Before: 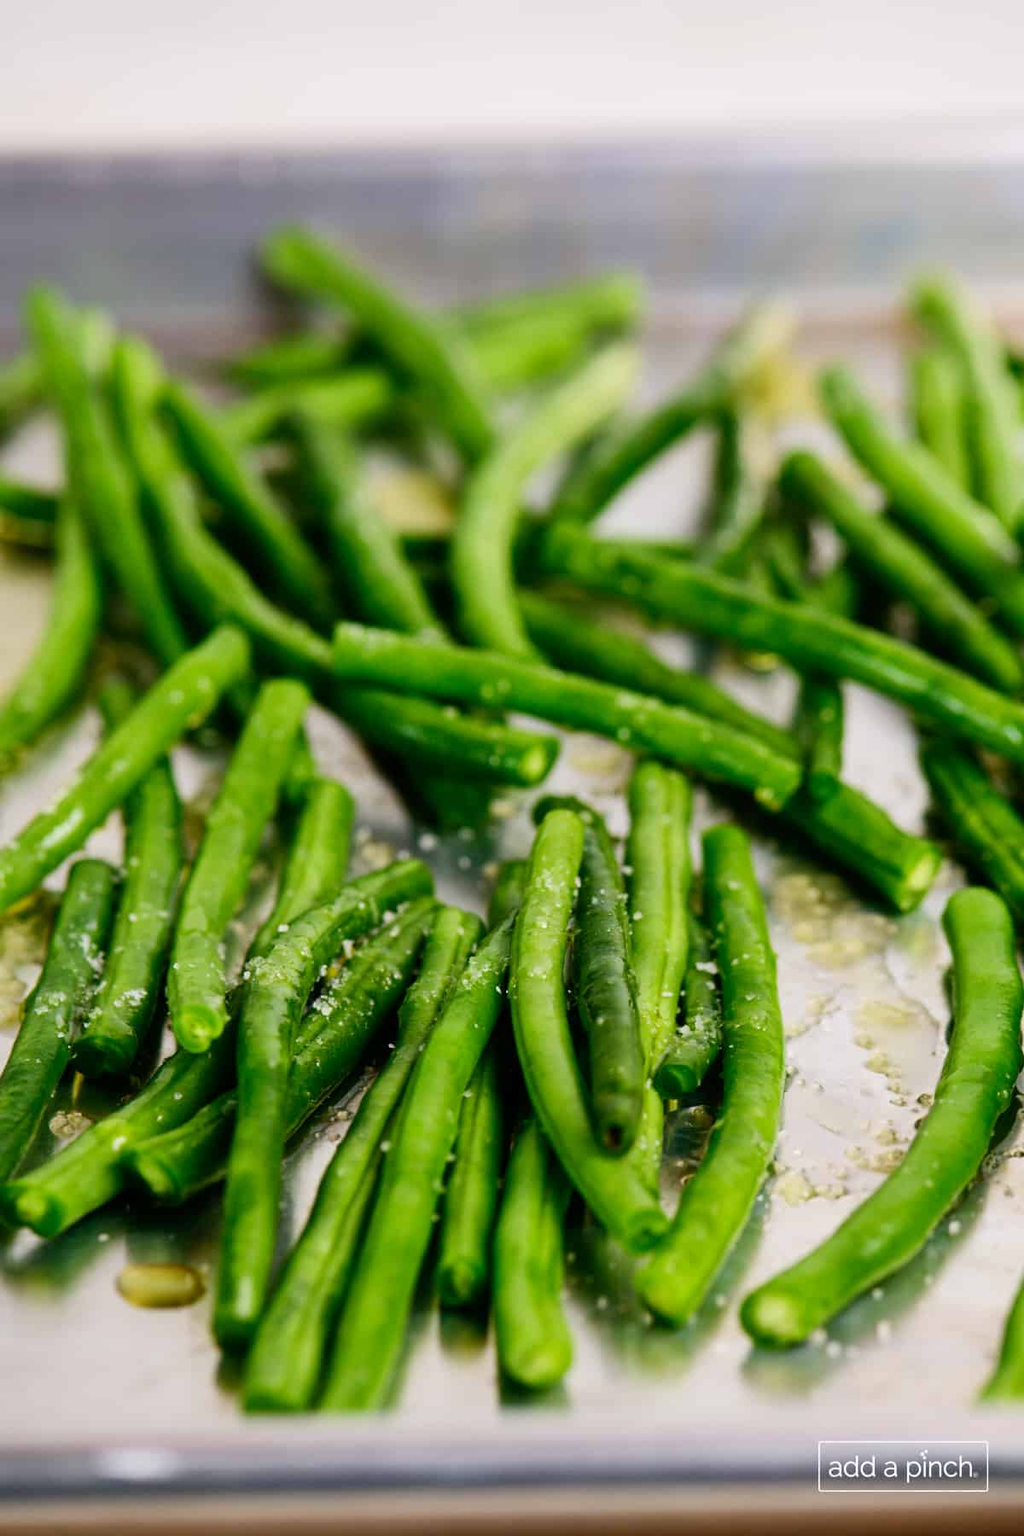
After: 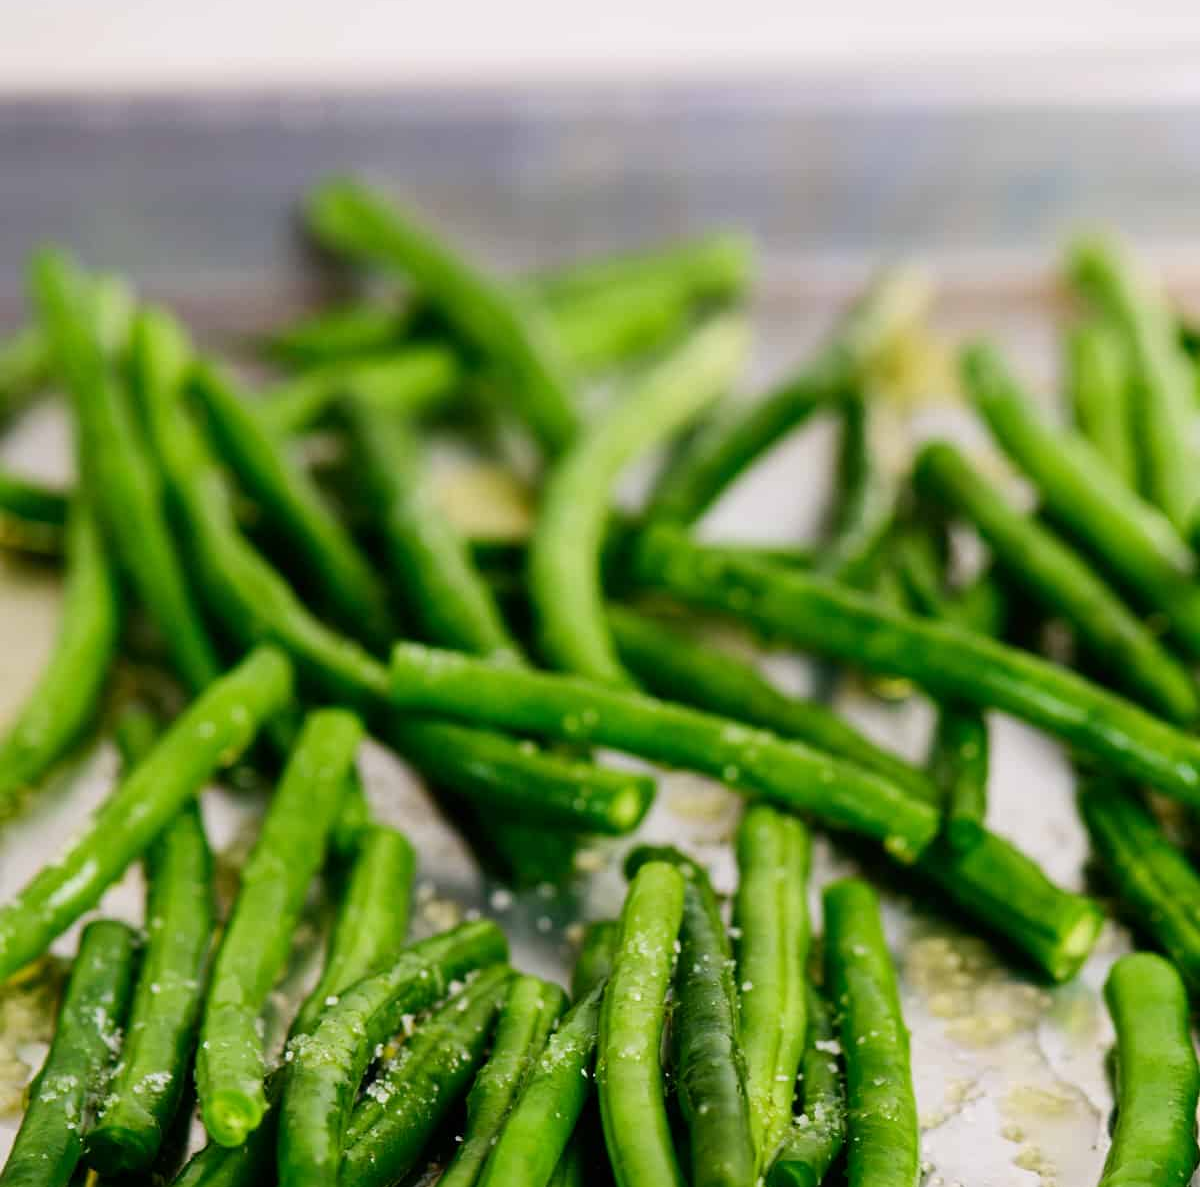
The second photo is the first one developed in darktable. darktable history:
crop and rotate: top 4.871%, bottom 29.15%
